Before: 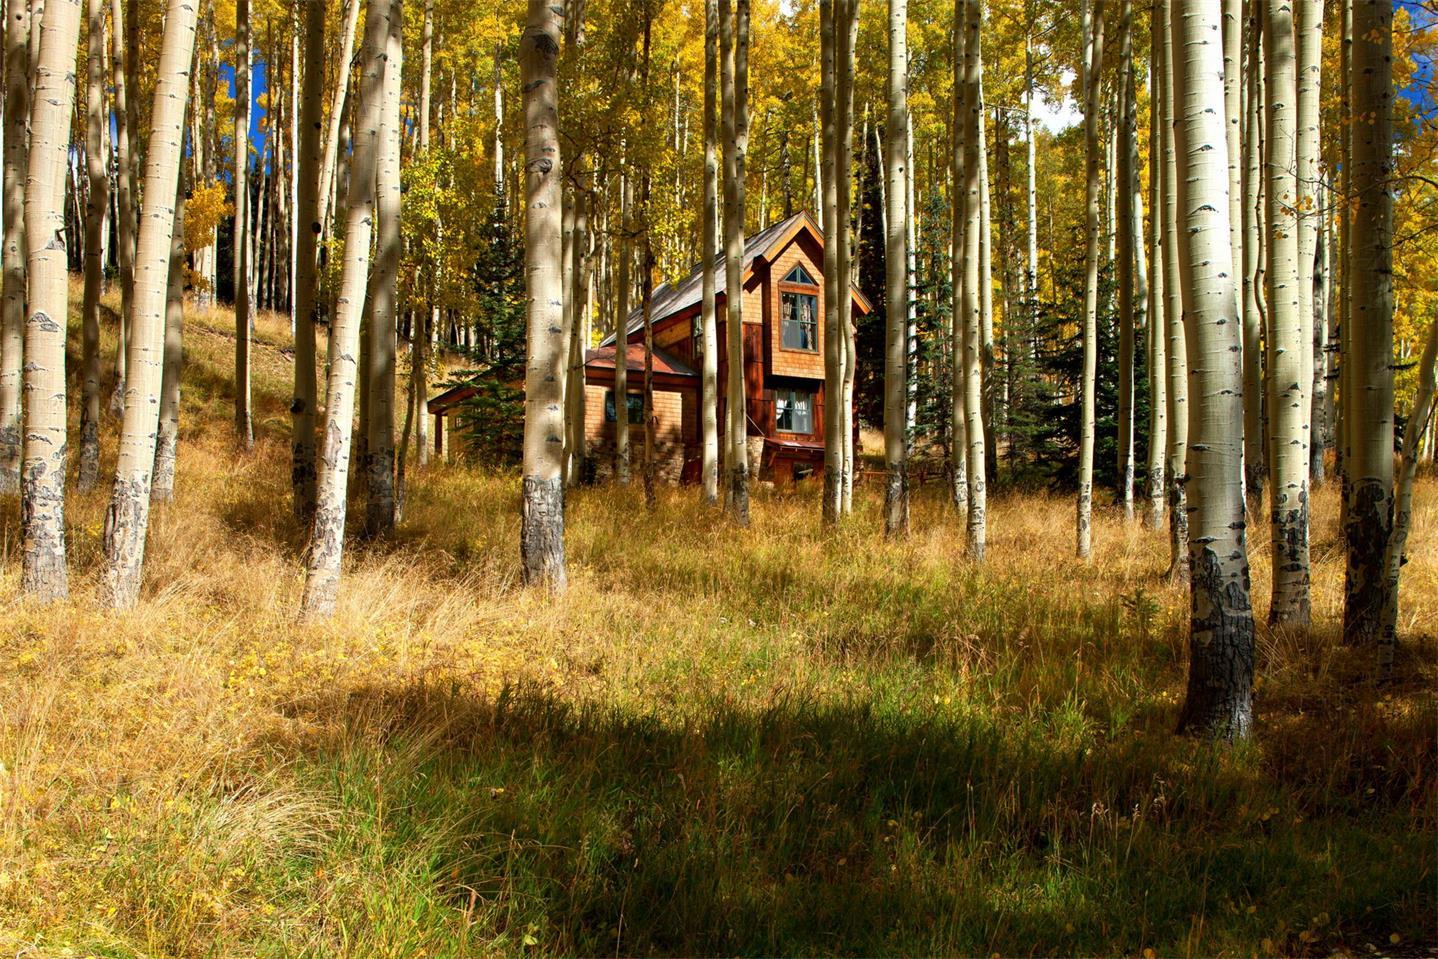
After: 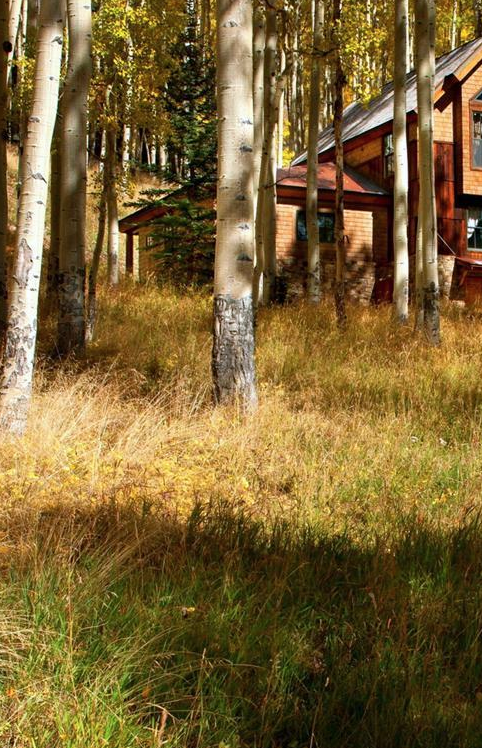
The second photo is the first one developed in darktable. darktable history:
crop and rotate: left 21.541%, top 18.972%, right 44.934%, bottom 2.986%
exposure: compensate exposure bias true, compensate highlight preservation false
color correction: highlights a* -0.124, highlights b* -5.72, shadows a* -0.141, shadows b* -0.094
